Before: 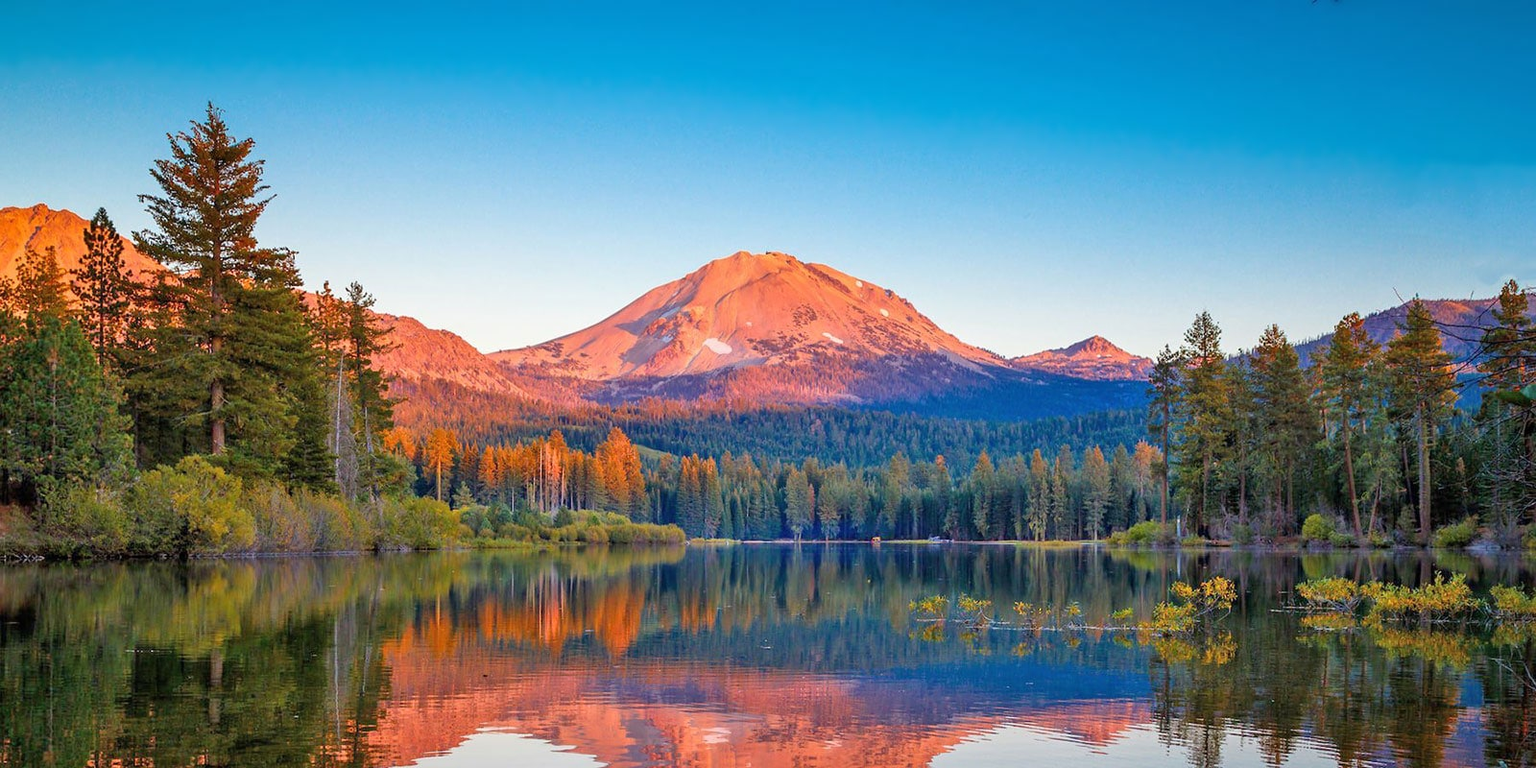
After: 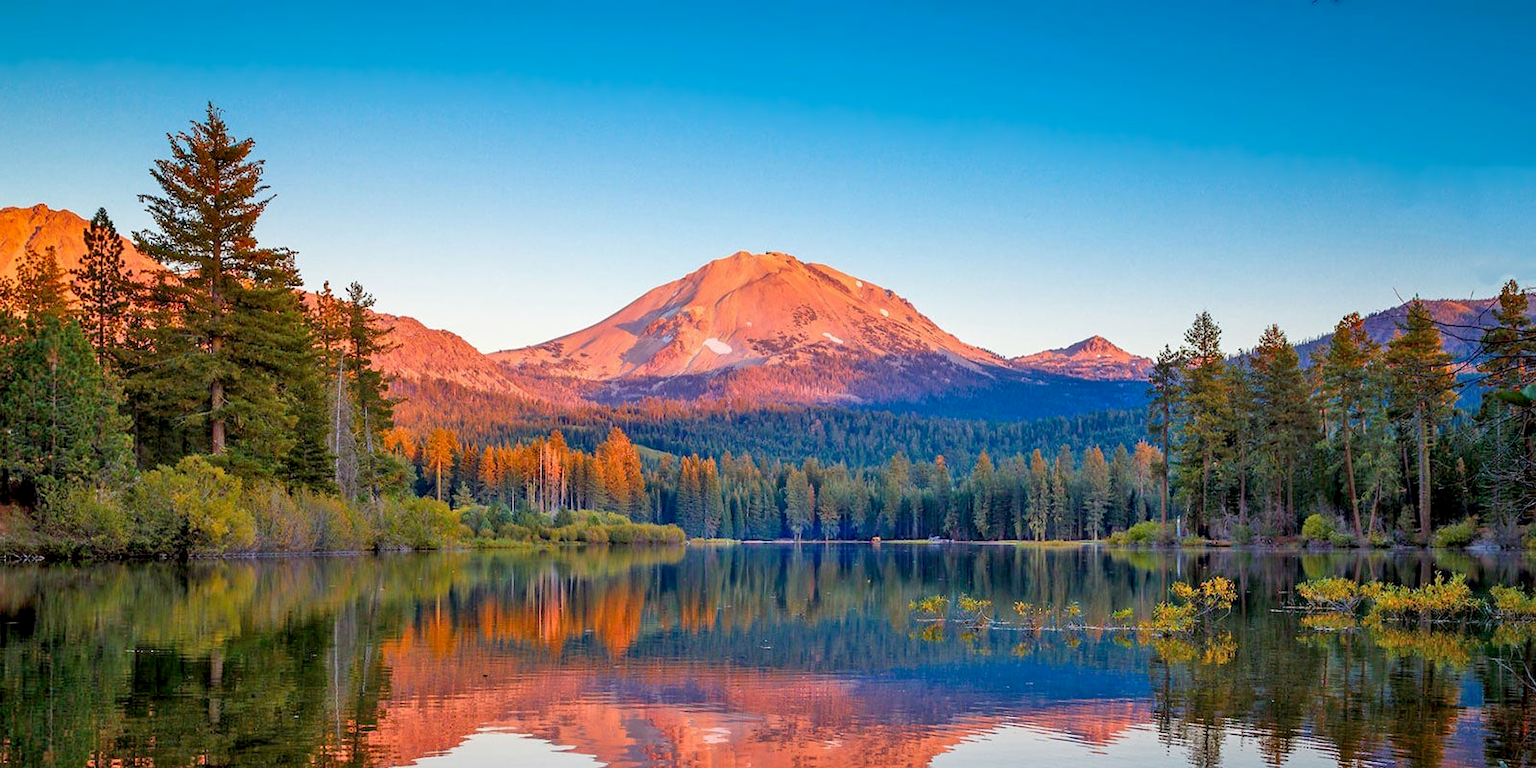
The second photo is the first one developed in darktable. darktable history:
exposure: black level correction 0.005, exposure 0.001 EV, compensate exposure bias true, compensate highlight preservation false
